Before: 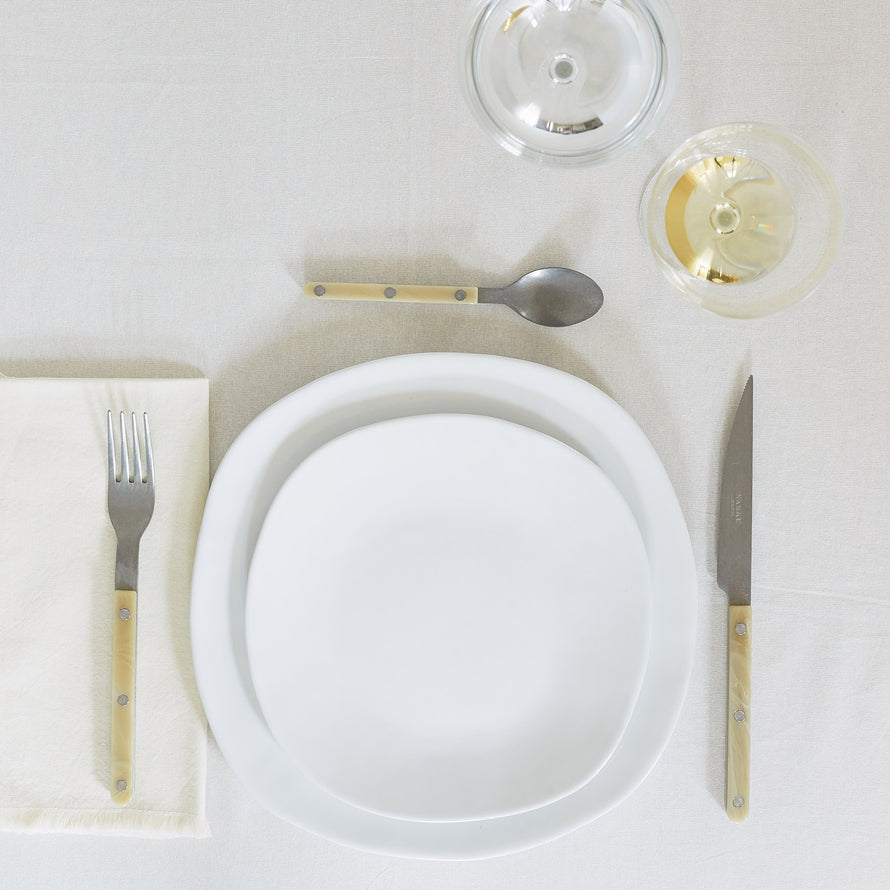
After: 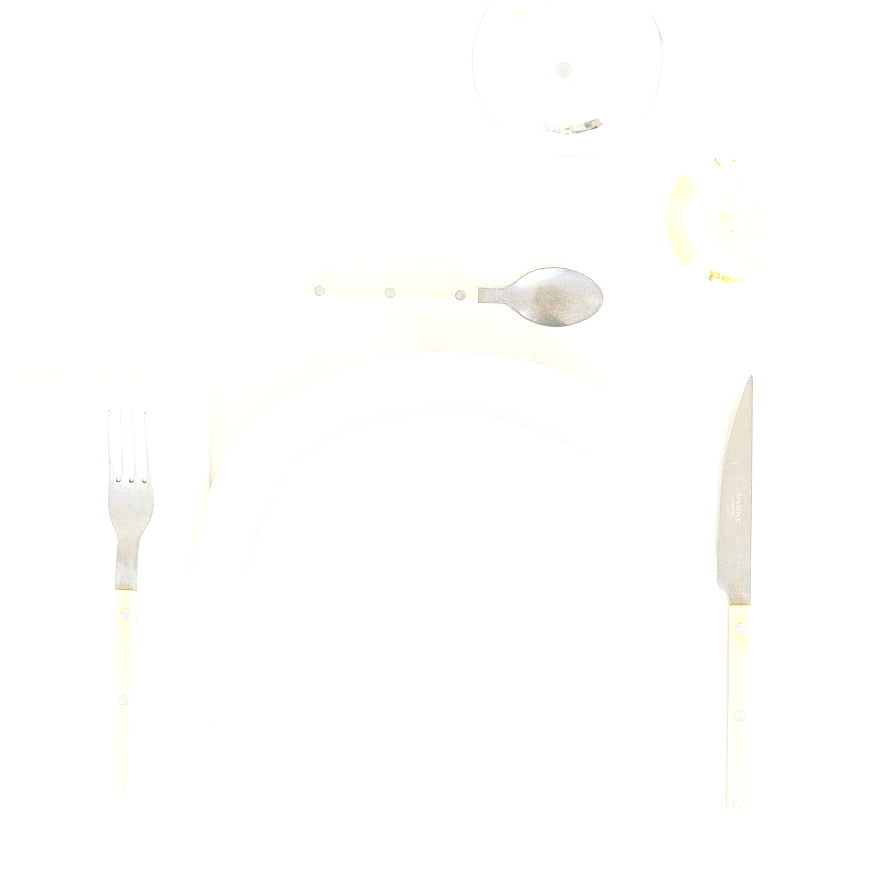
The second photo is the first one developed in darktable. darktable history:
color zones: curves: ch0 [(0.018, 0.548) (0.197, 0.654) (0.425, 0.447) (0.605, 0.658) (0.732, 0.579)]; ch1 [(0.105, 0.531) (0.224, 0.531) (0.386, 0.39) (0.618, 0.456) (0.732, 0.456) (0.956, 0.421)]; ch2 [(0.039, 0.583) (0.215, 0.465) (0.399, 0.544) (0.465, 0.548) (0.614, 0.447) (0.724, 0.43) (0.882, 0.623) (0.956, 0.632)]
base curve: curves: ch0 [(0, 0) (0.005, 0.002) (0.15, 0.3) (0.4, 0.7) (0.75, 0.95) (1, 1)], preserve colors none
exposure: black level correction 0, exposure 1 EV, compensate exposure bias true, compensate highlight preservation false
